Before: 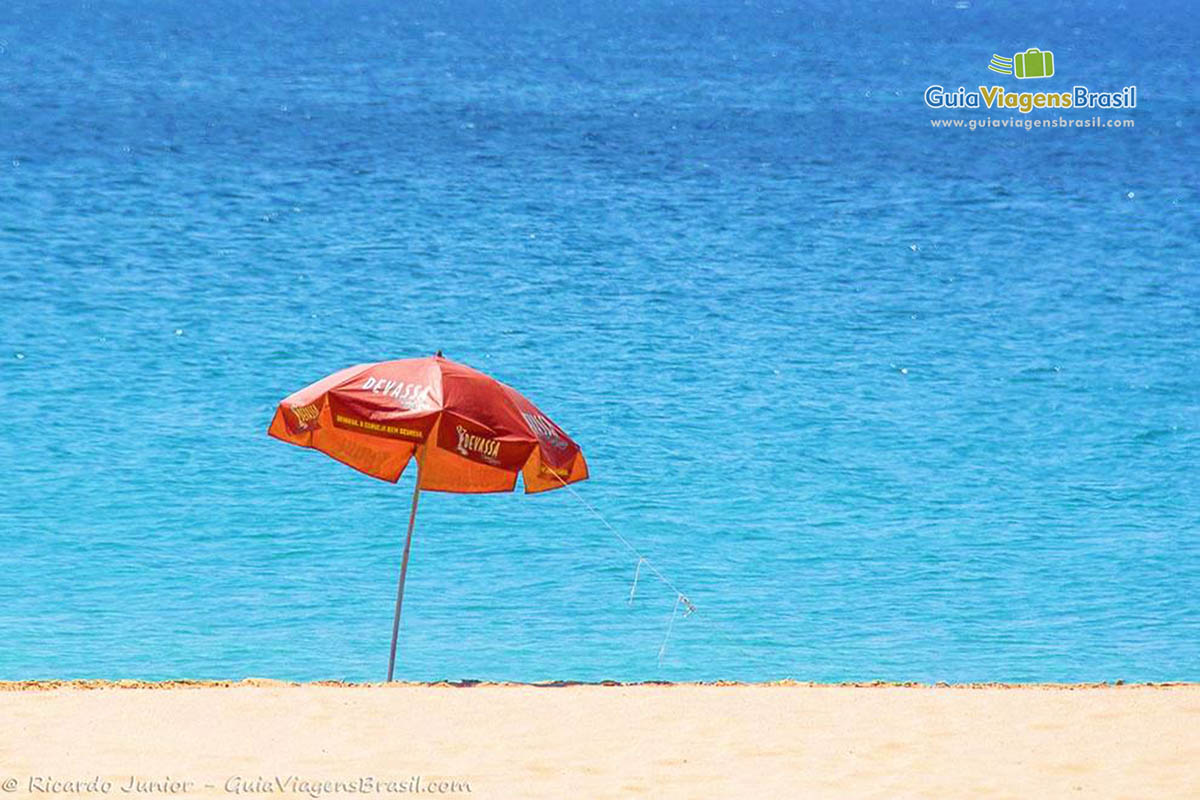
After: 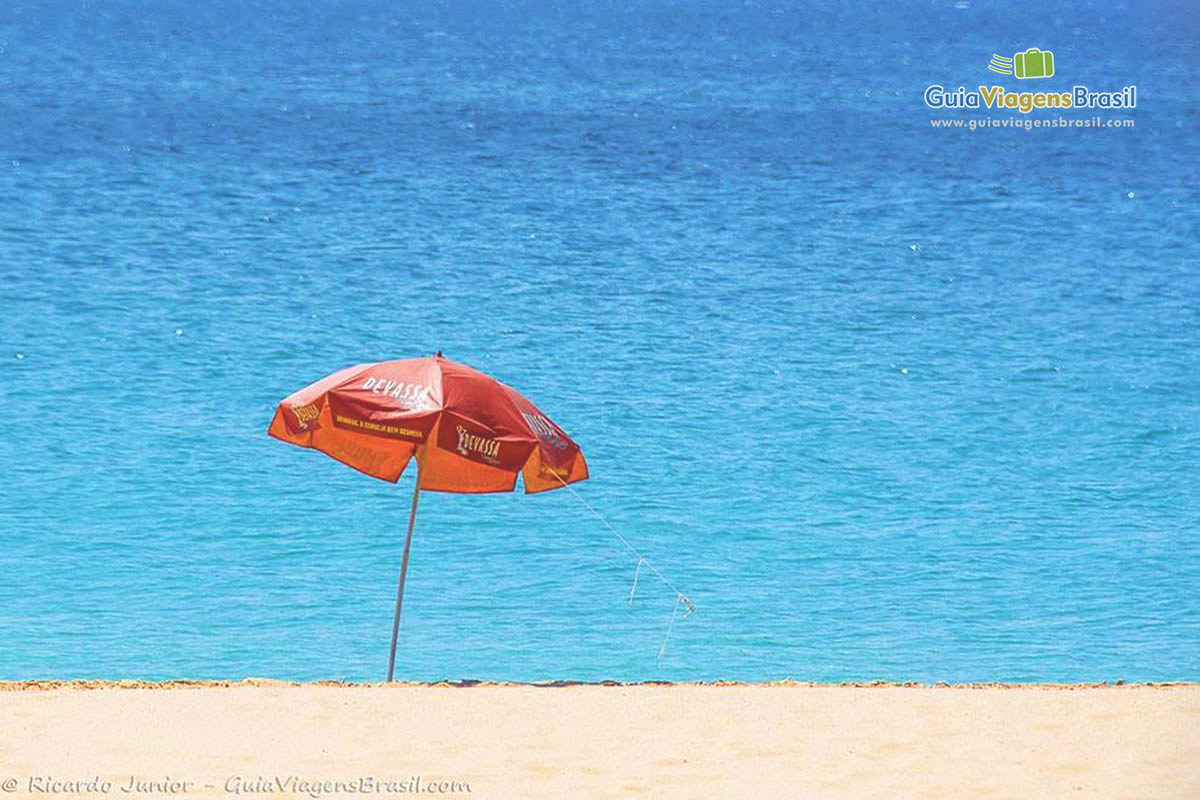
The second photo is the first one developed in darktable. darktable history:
tone equalizer: edges refinement/feathering 500, mask exposure compensation -1.57 EV, preserve details no
vignetting: fall-off start 116.15%, fall-off radius 58.5%, center (-0.117, -0.009)
exposure: black level correction -0.022, exposure -0.033 EV, compensate highlight preservation false
contrast equalizer: octaves 7, y [[0.5 ×4, 0.467, 0.376], [0.5 ×6], [0.5 ×6], [0 ×6], [0 ×6]], mix -0.32
